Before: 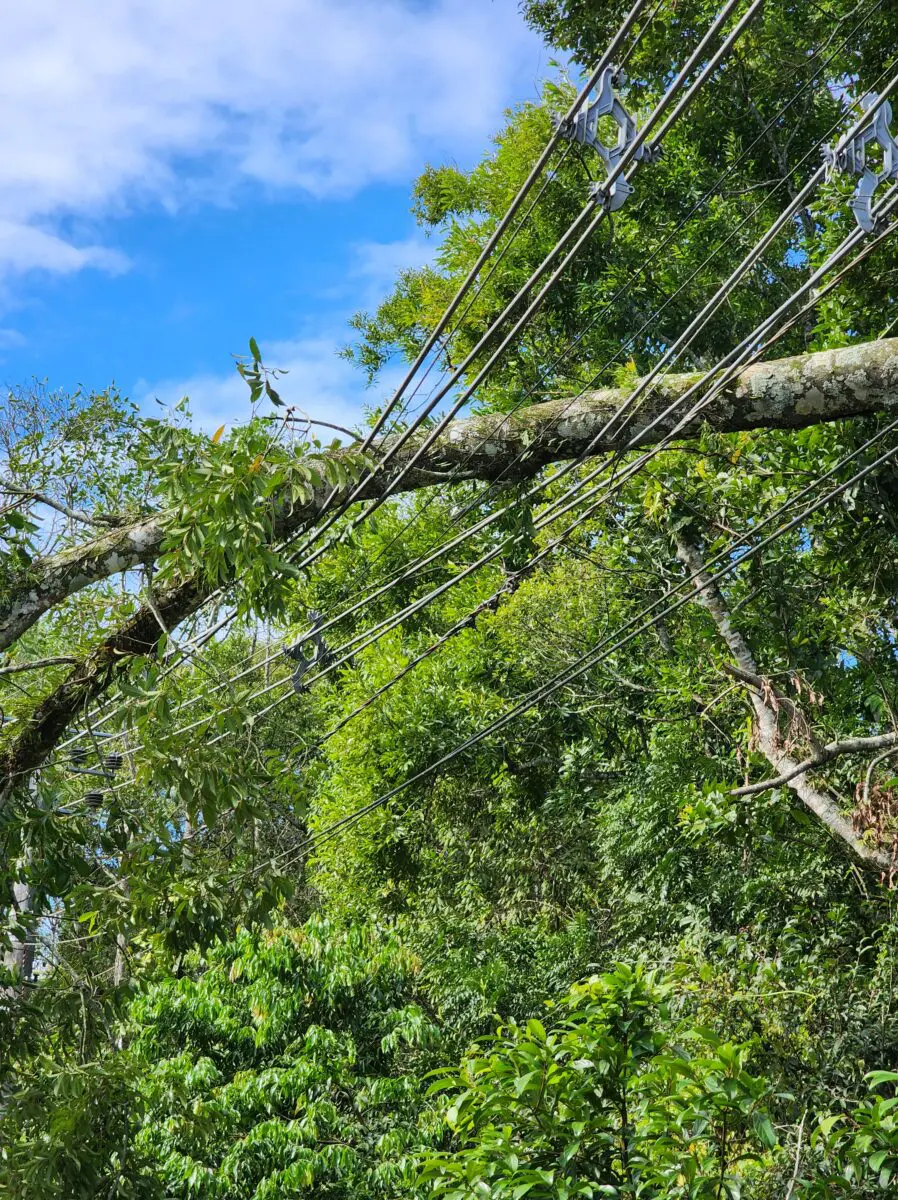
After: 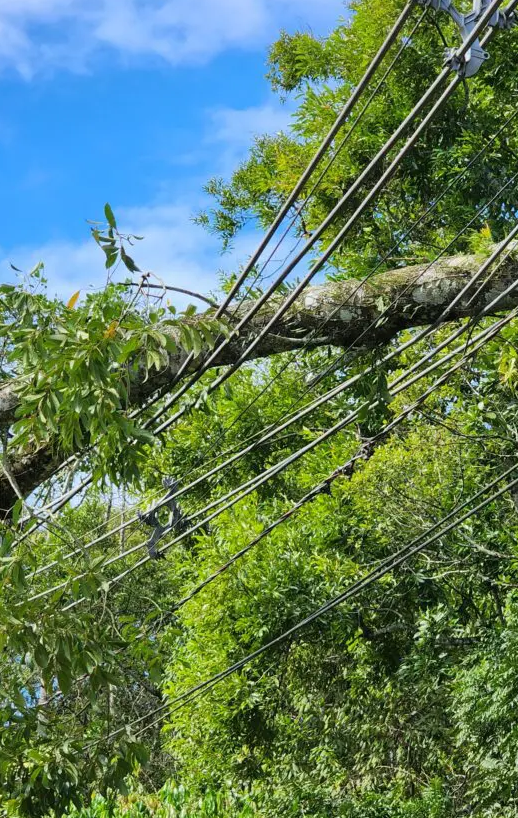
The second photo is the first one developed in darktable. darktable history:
crop: left 16.202%, top 11.208%, right 26.045%, bottom 20.557%
color balance rgb: global vibrance -1%, saturation formula JzAzBz (2021)
